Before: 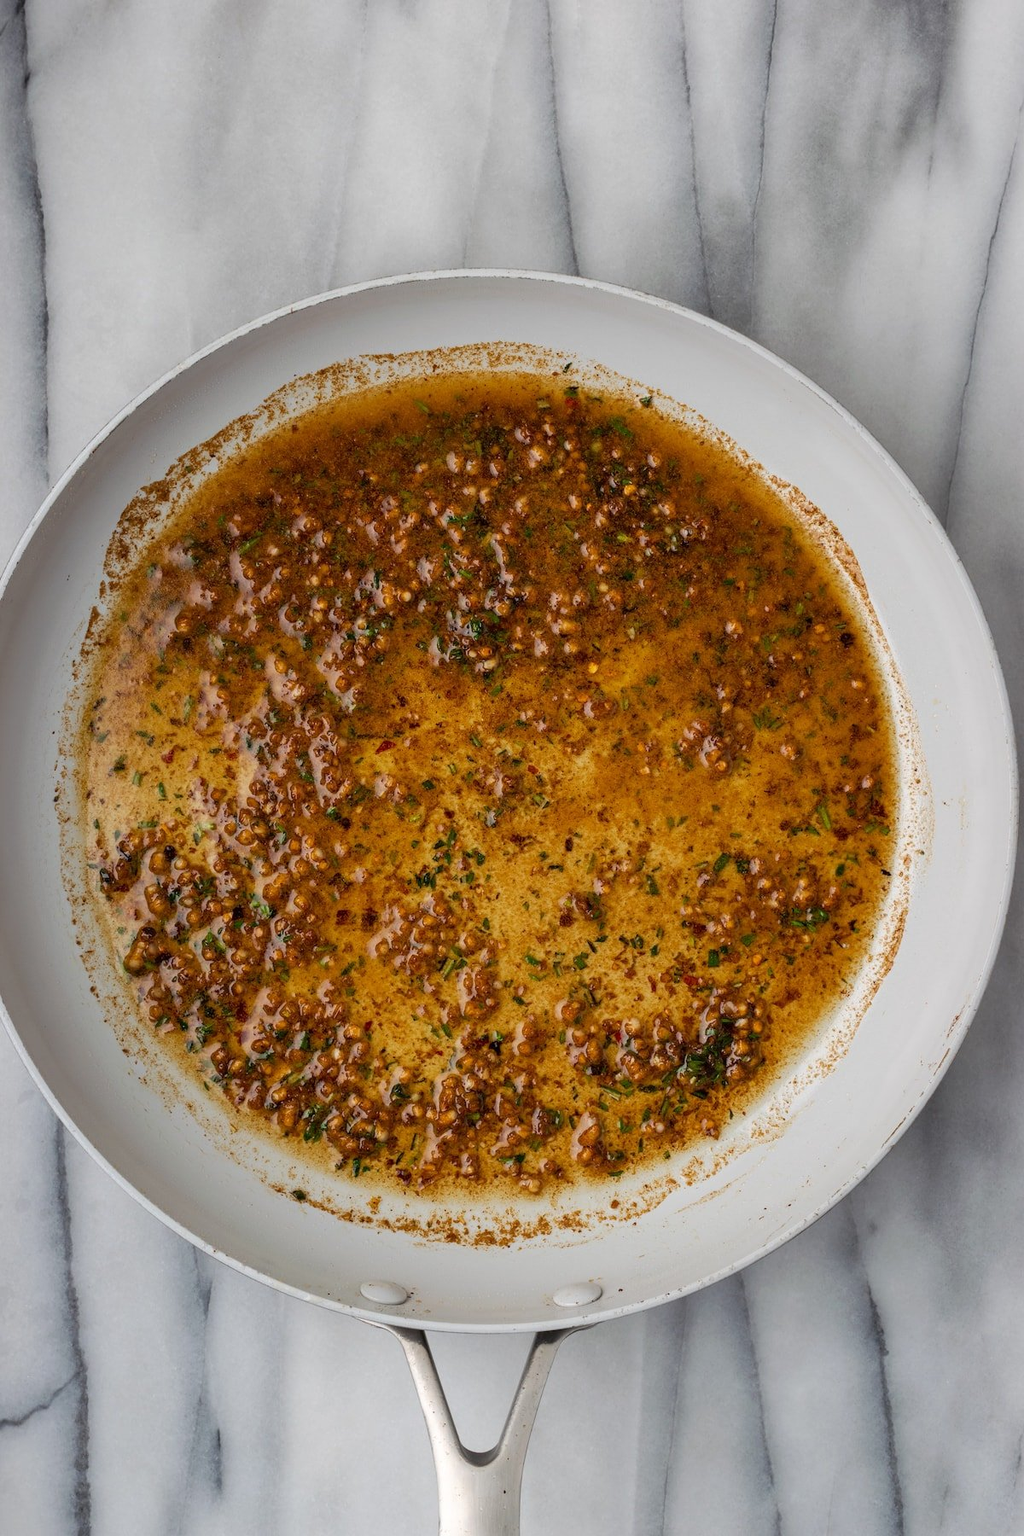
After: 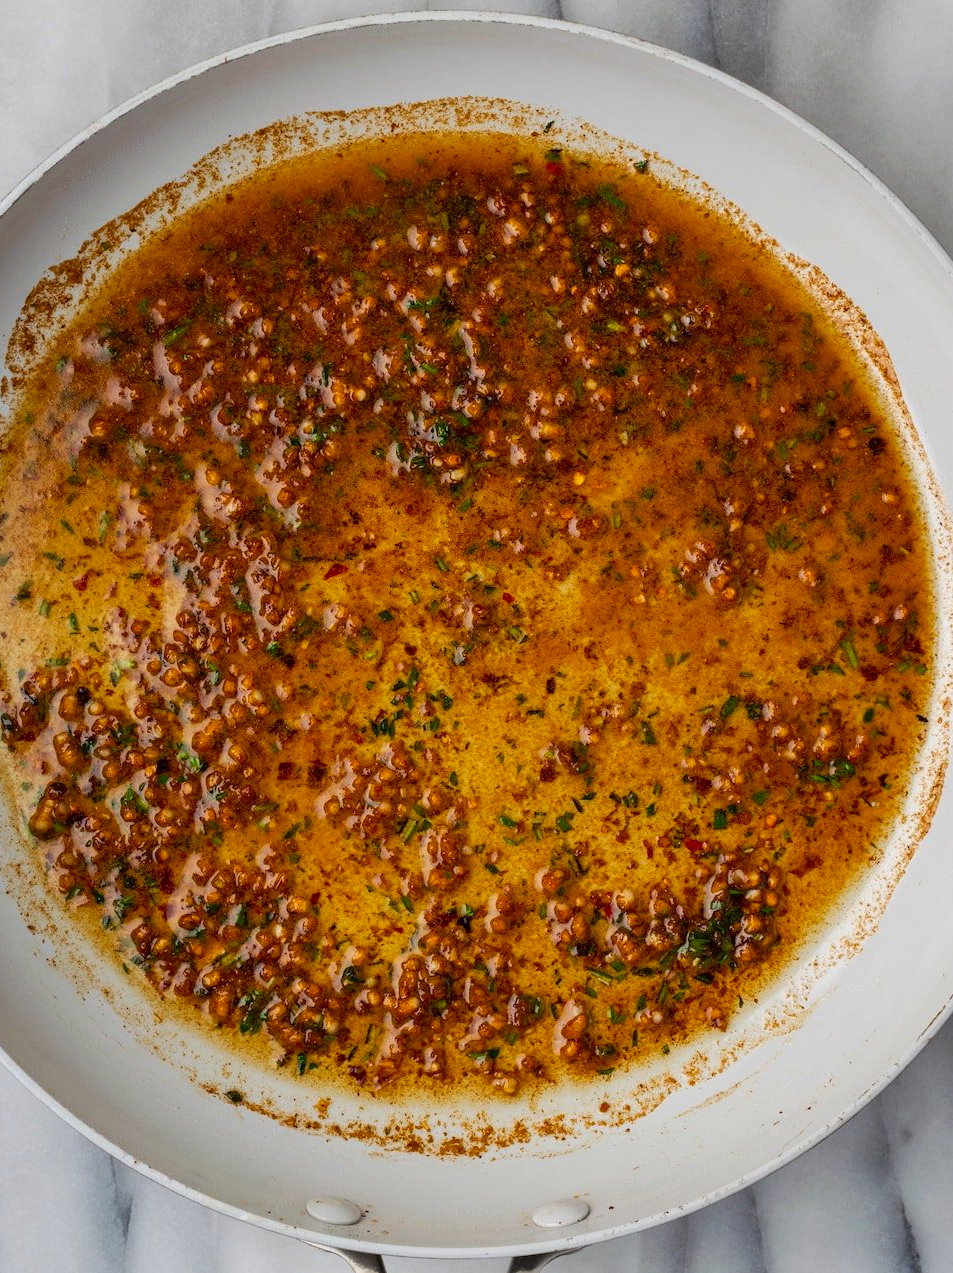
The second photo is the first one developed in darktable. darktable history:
crop: left 9.712%, top 16.928%, right 10.845%, bottom 12.332%
contrast brightness saturation: contrast 0.09, saturation 0.28
